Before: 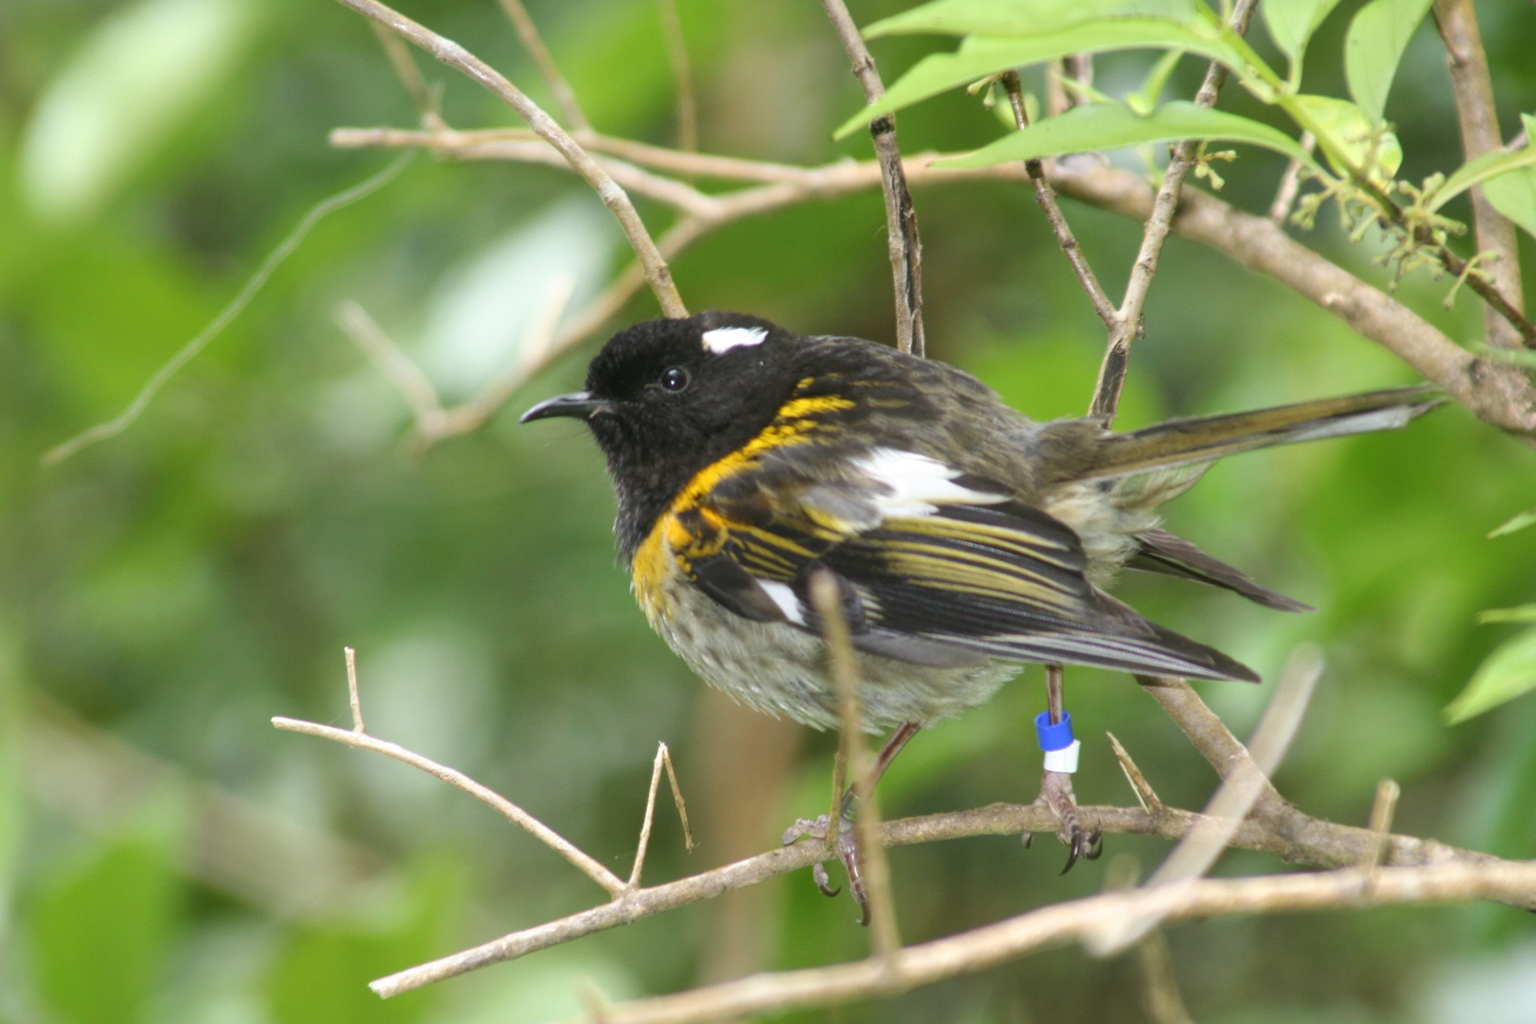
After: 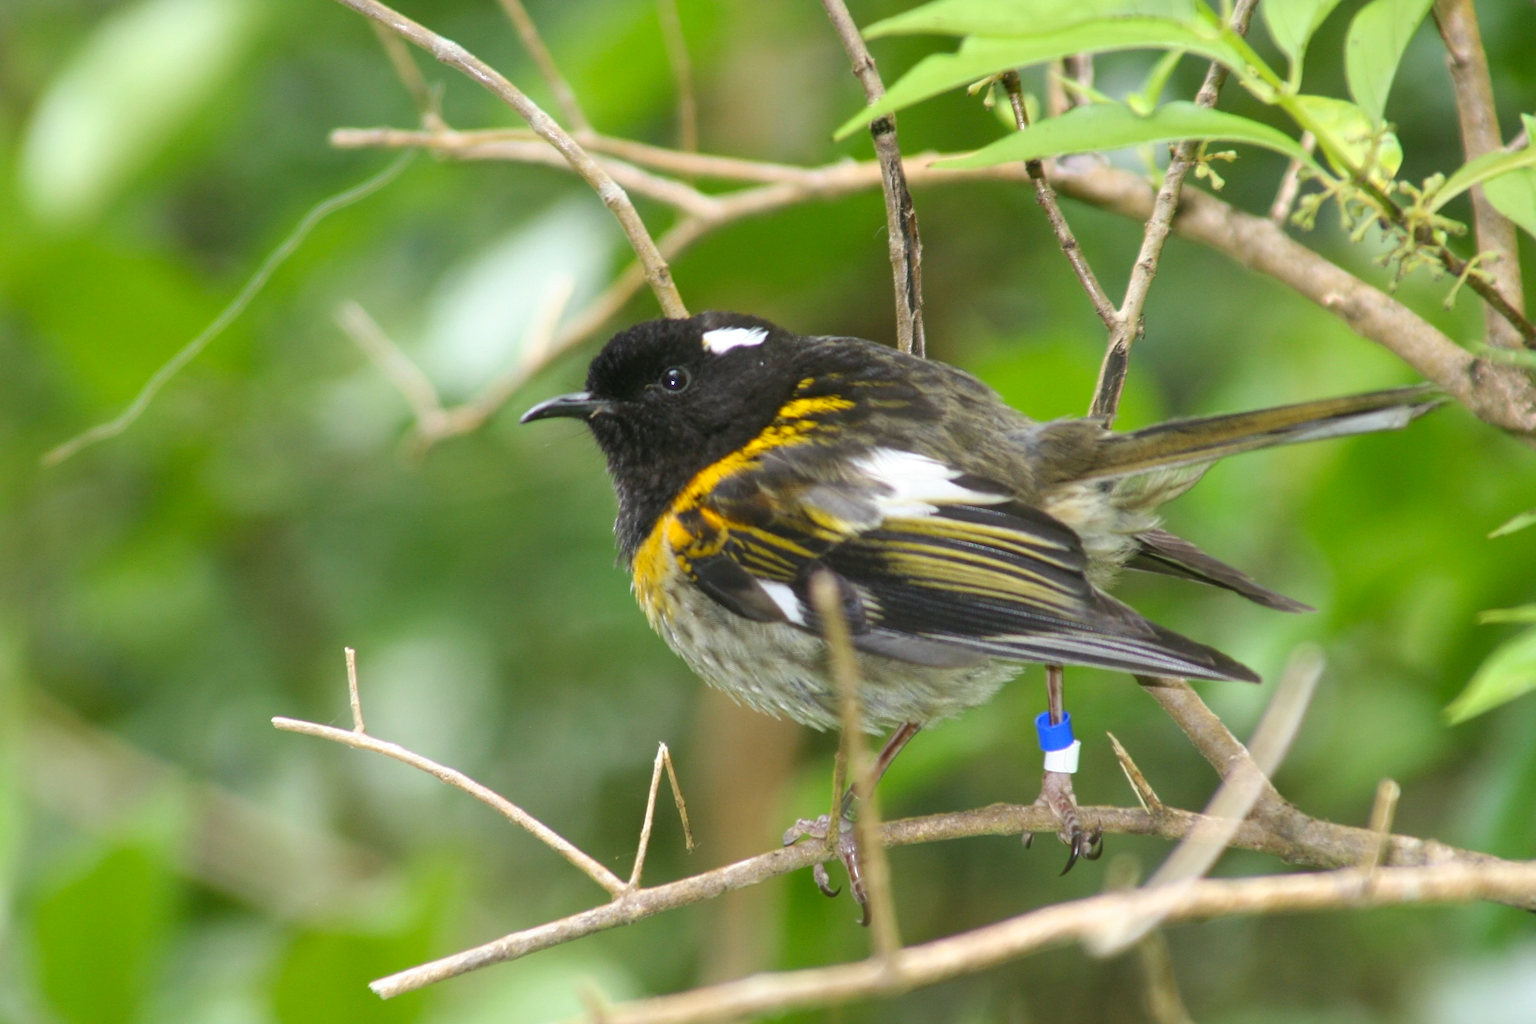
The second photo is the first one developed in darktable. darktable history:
sharpen: on, module defaults
contrast brightness saturation: contrast 0.04, saturation 0.16
